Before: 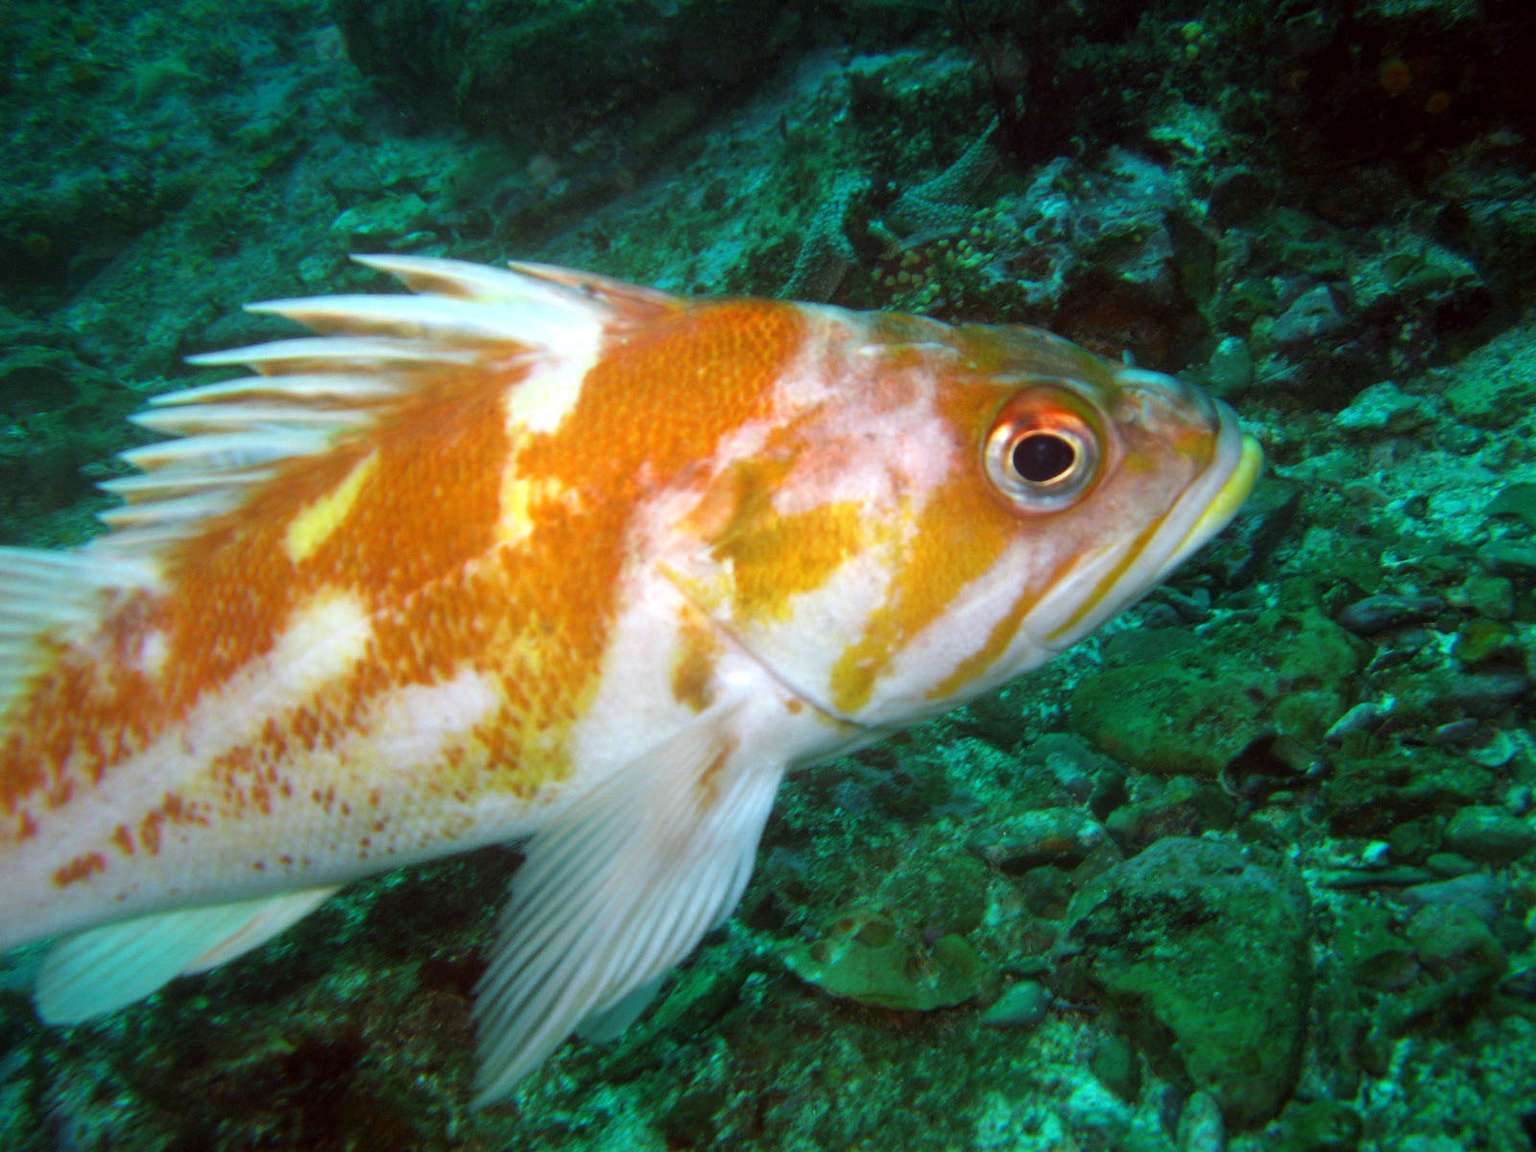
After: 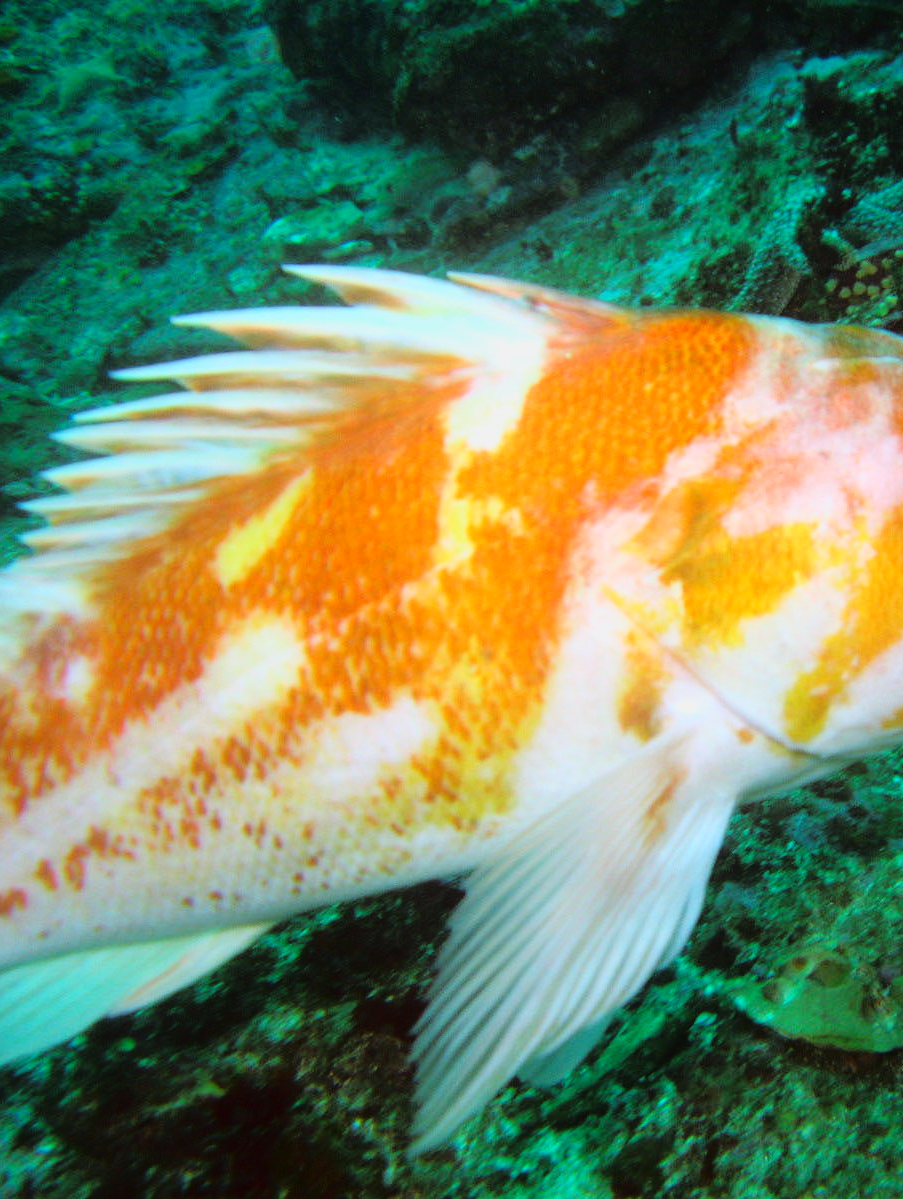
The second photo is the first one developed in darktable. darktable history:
crop: left 5.128%, right 38.412%
tone curve: curves: ch0 [(0, 0.013) (0.129, 0.1) (0.291, 0.375) (0.46, 0.576) (0.667, 0.78) (0.851, 0.903) (0.997, 0.951)]; ch1 [(0, 0) (0.353, 0.344) (0.45, 0.46) (0.498, 0.495) (0.528, 0.531) (0.563, 0.566) (0.592, 0.609) (0.657, 0.672) (1, 1)]; ch2 [(0, 0) (0.333, 0.346) (0.375, 0.375) (0.427, 0.44) (0.5, 0.501) (0.505, 0.505) (0.544, 0.573) (0.576, 0.615) (0.612, 0.644) (0.66, 0.715) (1, 1)], color space Lab, linked channels, preserve colors none
